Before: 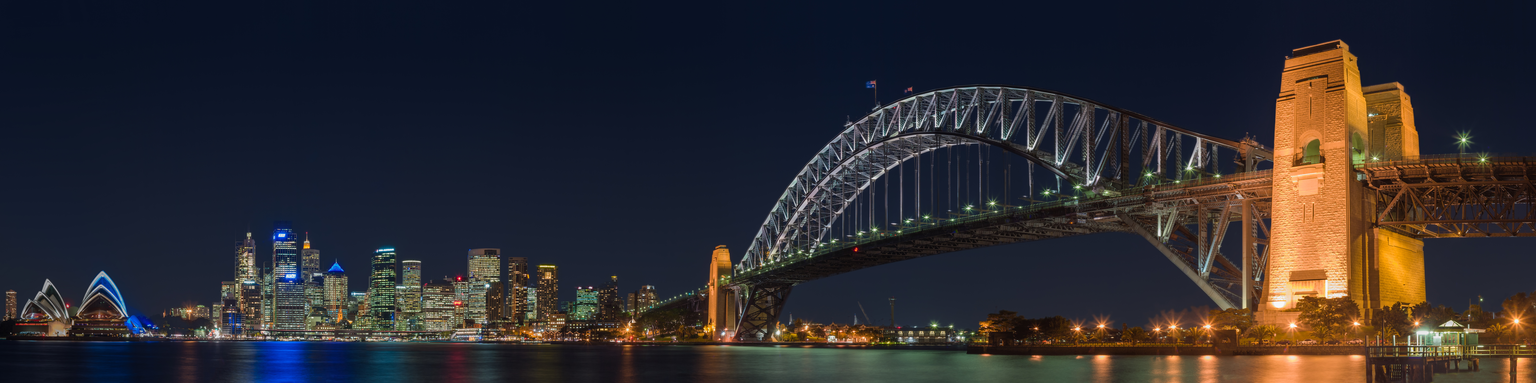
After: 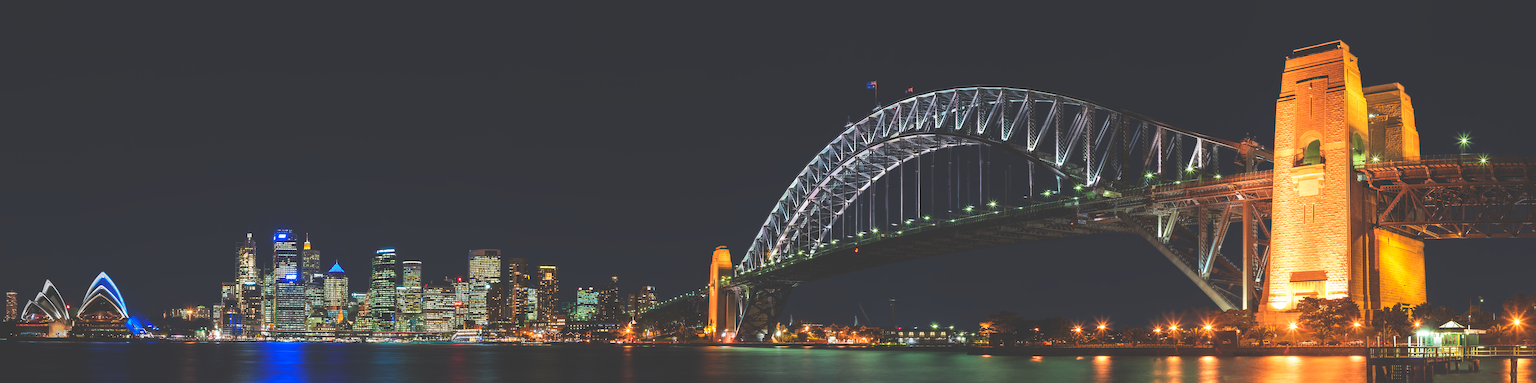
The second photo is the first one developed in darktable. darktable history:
exposure: exposure 0.2 EV, compensate highlight preservation false
base curve: curves: ch0 [(0, 0.036) (0.007, 0.037) (0.604, 0.887) (1, 1)], preserve colors none
